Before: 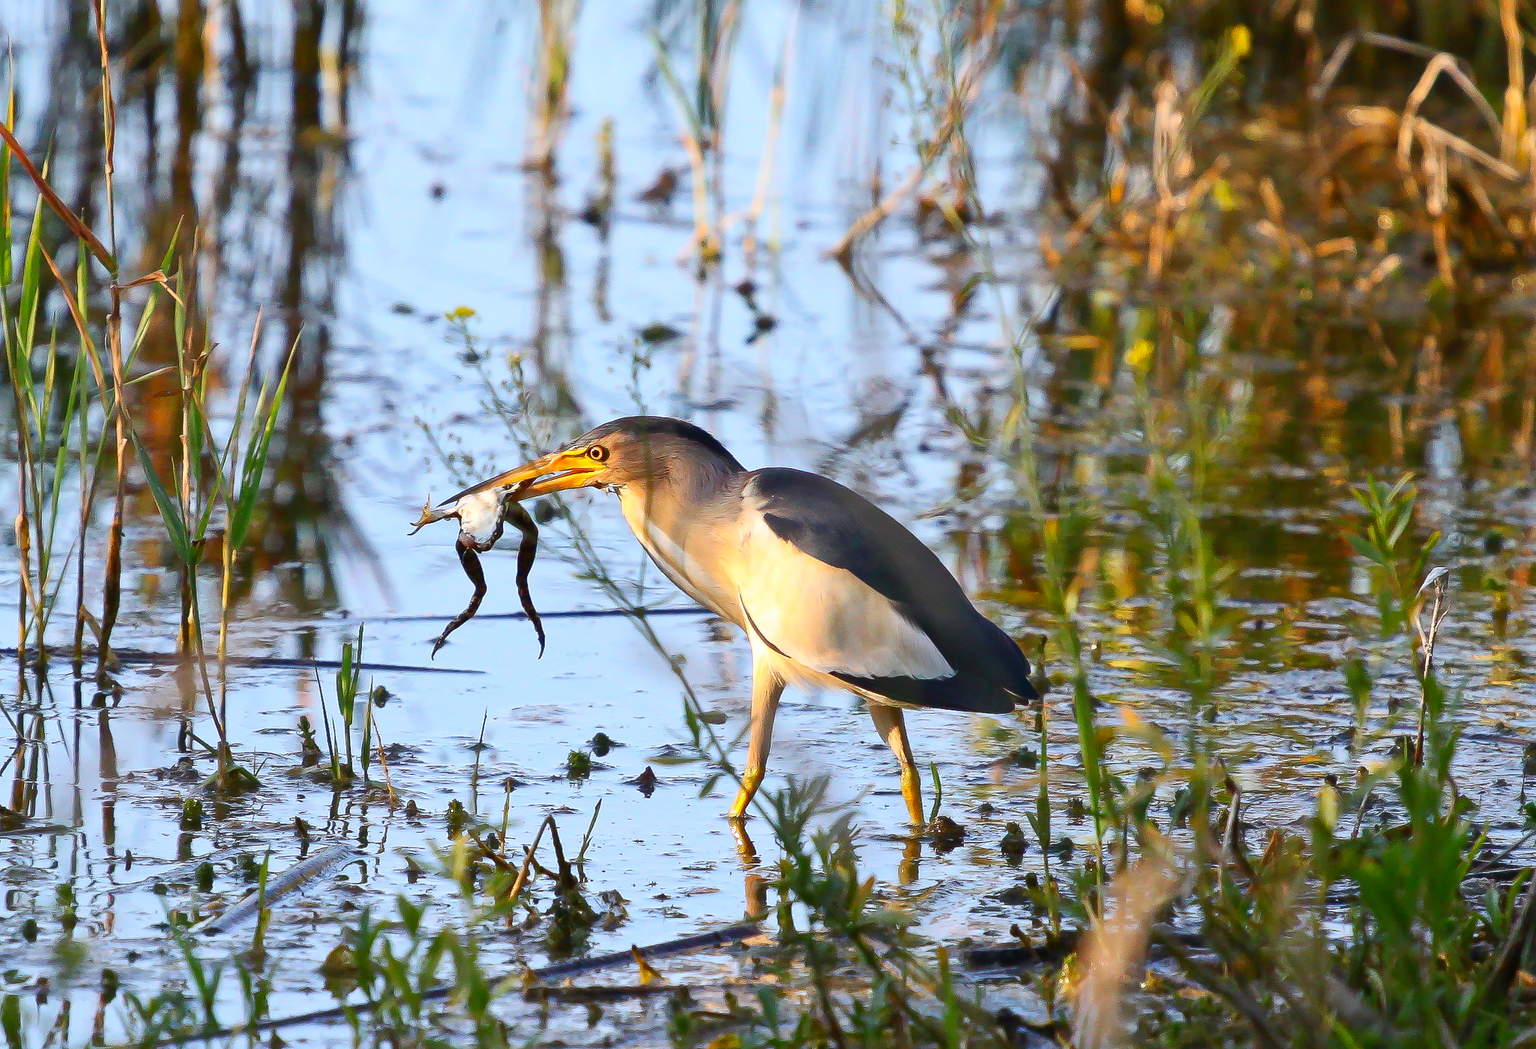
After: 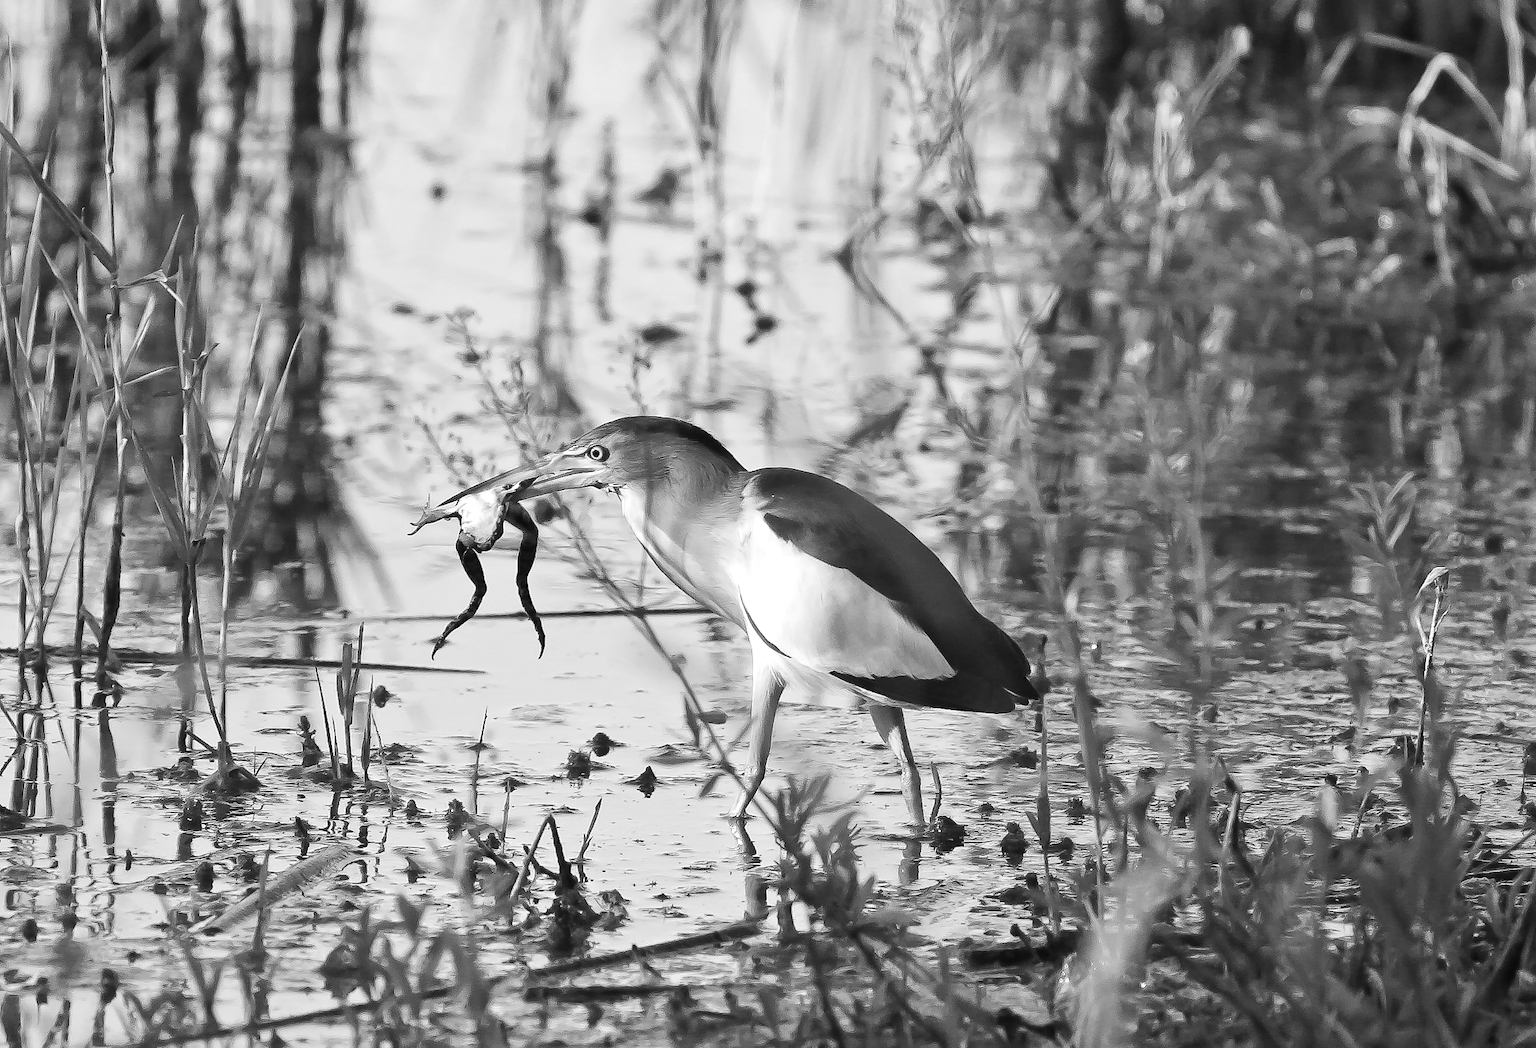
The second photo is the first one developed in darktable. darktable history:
color balance rgb: perceptual saturation grading › global saturation 20%, global vibrance 20%
monochrome: a 32, b 64, size 2.3
exposure: exposure 0.217 EV, compensate highlight preservation false
